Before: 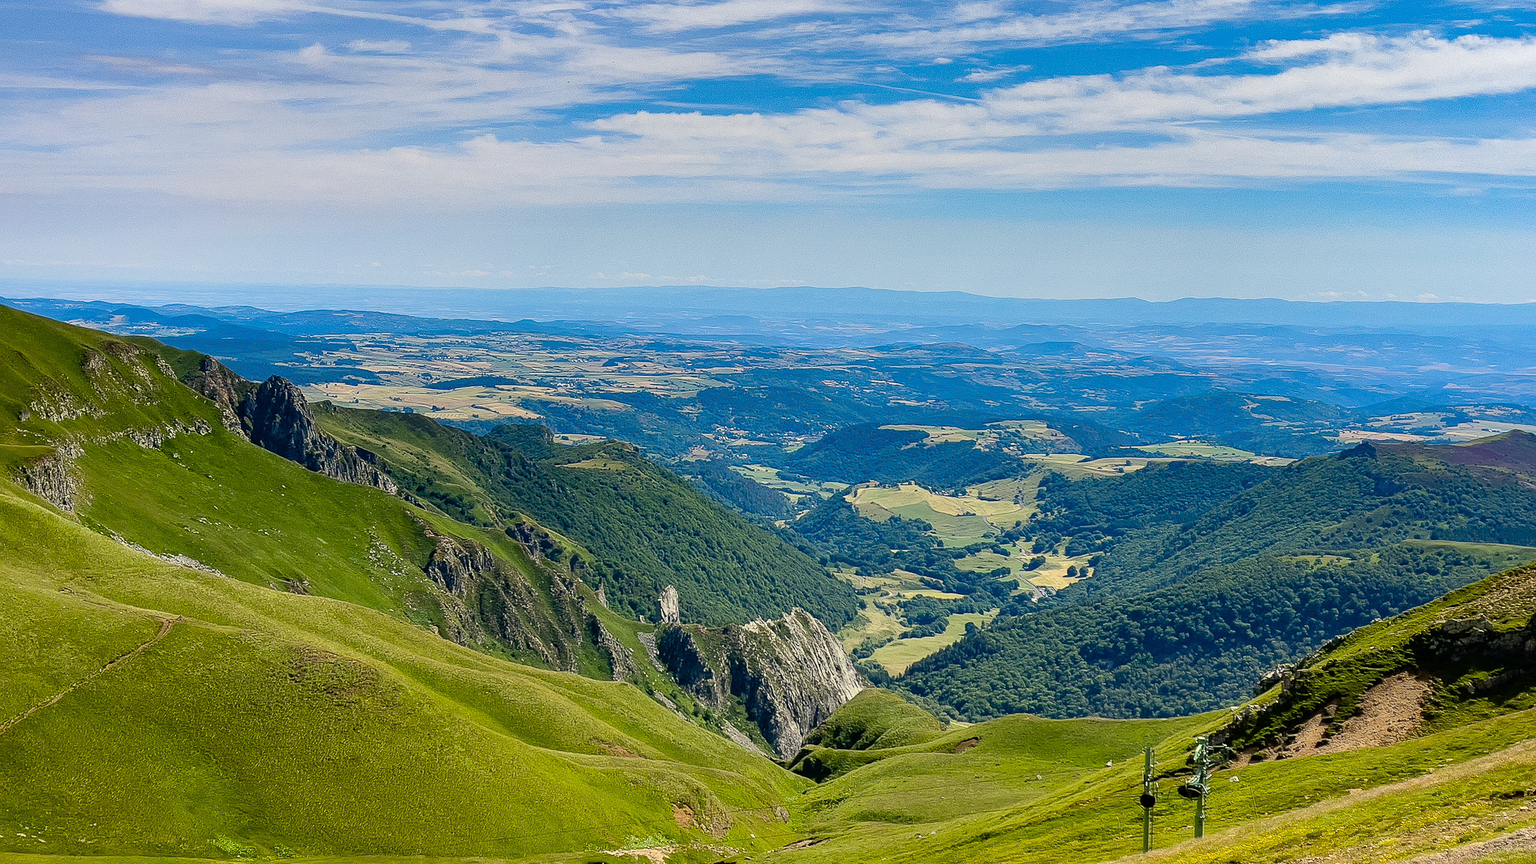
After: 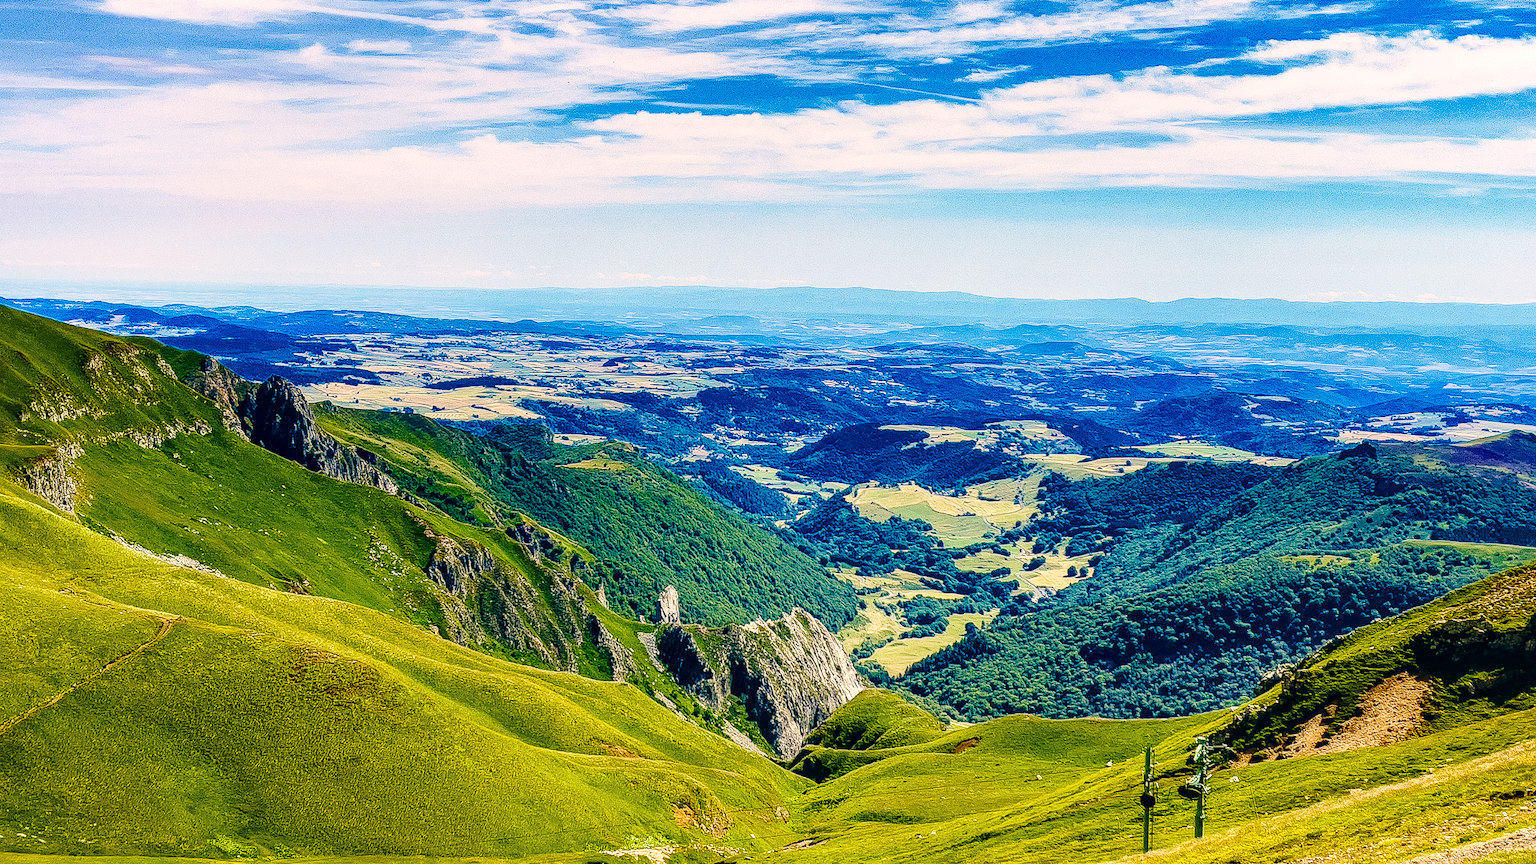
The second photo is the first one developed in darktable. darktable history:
base curve: curves: ch0 [(0, 0) (0.036, 0.037) (0.121, 0.228) (0.46, 0.76) (0.859, 0.983) (1, 1)], preserve colors none
exposure: black level correction 0, compensate highlight preservation false
velvia: on, module defaults
local contrast: on, module defaults
color balance rgb: power › hue 61.05°, perceptual saturation grading › global saturation 27.561%, perceptual saturation grading › highlights -25.267%, perceptual saturation grading › shadows 24.132%, saturation formula JzAzBz (2021)
color correction: highlights a* 5.45, highlights b* 5.31, shadows a* -4.09, shadows b* -5.07
